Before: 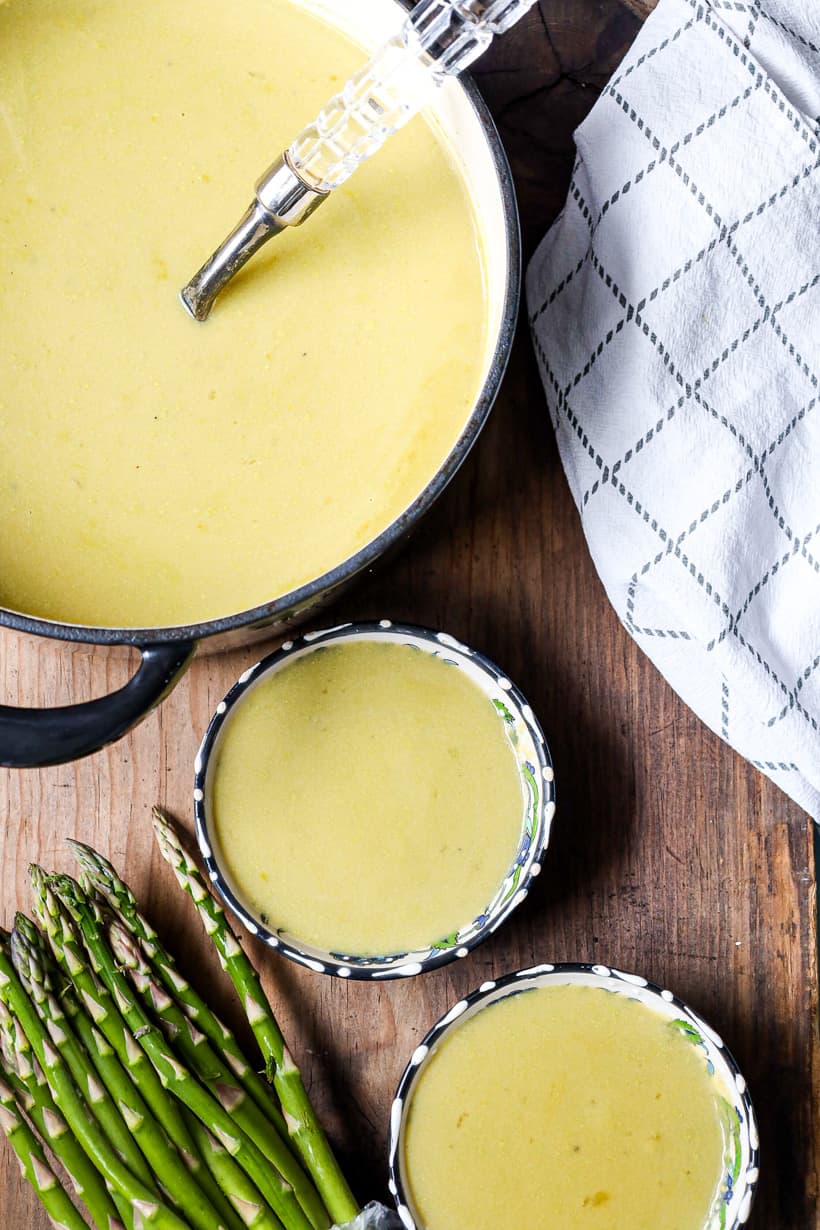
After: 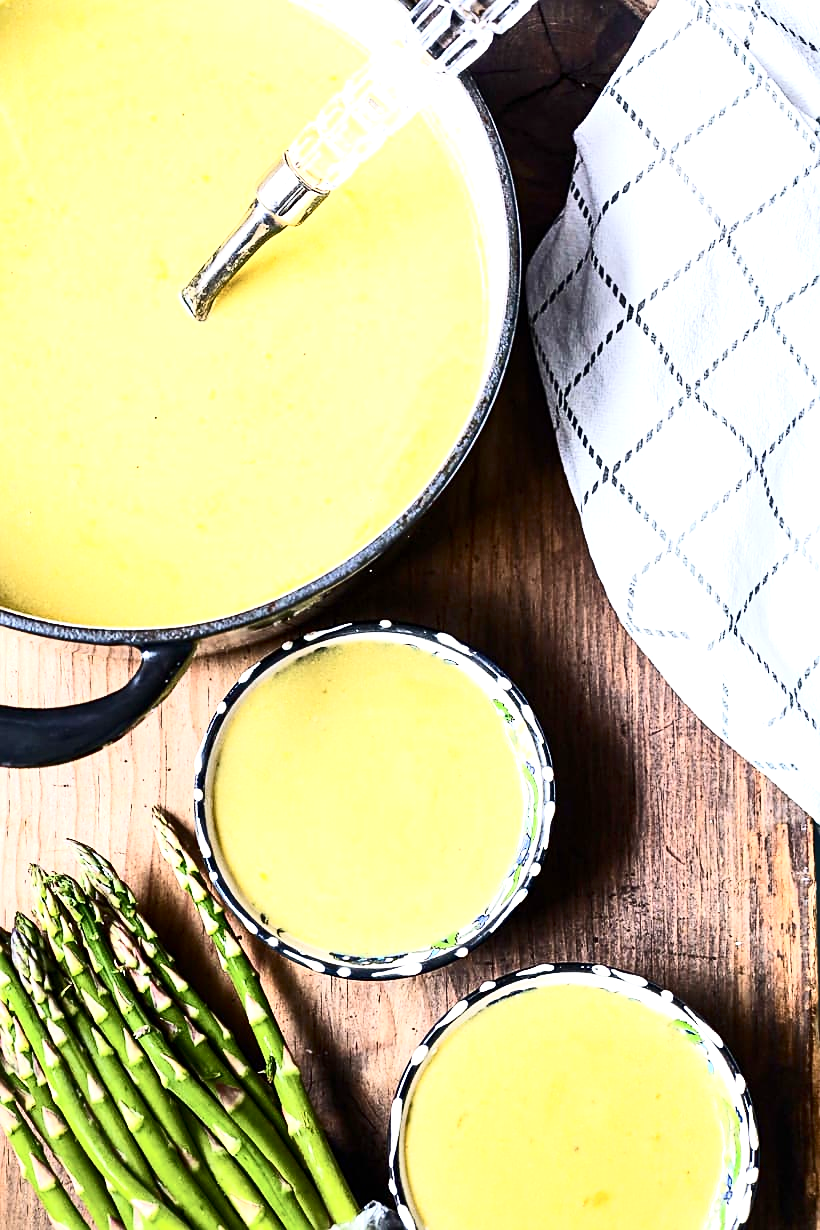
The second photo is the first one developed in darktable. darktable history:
shadows and highlights: radius 330.13, shadows 54.63, highlights -98.35, compress 94.26%, soften with gaussian
contrast brightness saturation: contrast 0.39, brightness 0.11
sharpen: amount 0.492
exposure: black level correction 0, exposure 0.69 EV, compensate exposure bias true, compensate highlight preservation false
